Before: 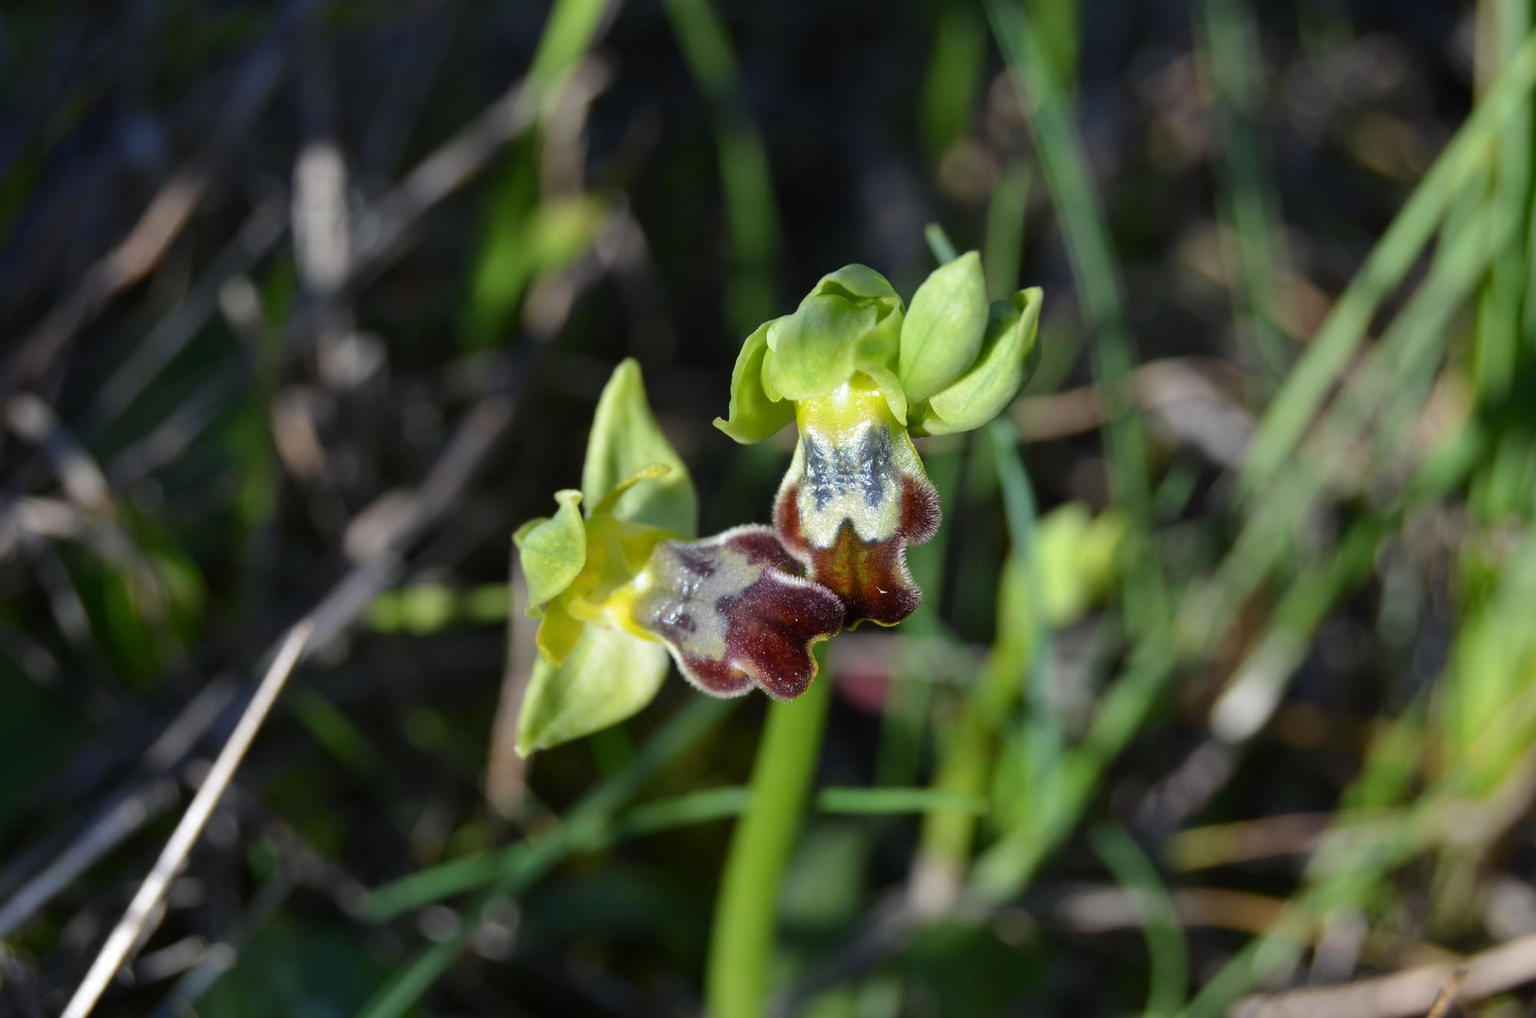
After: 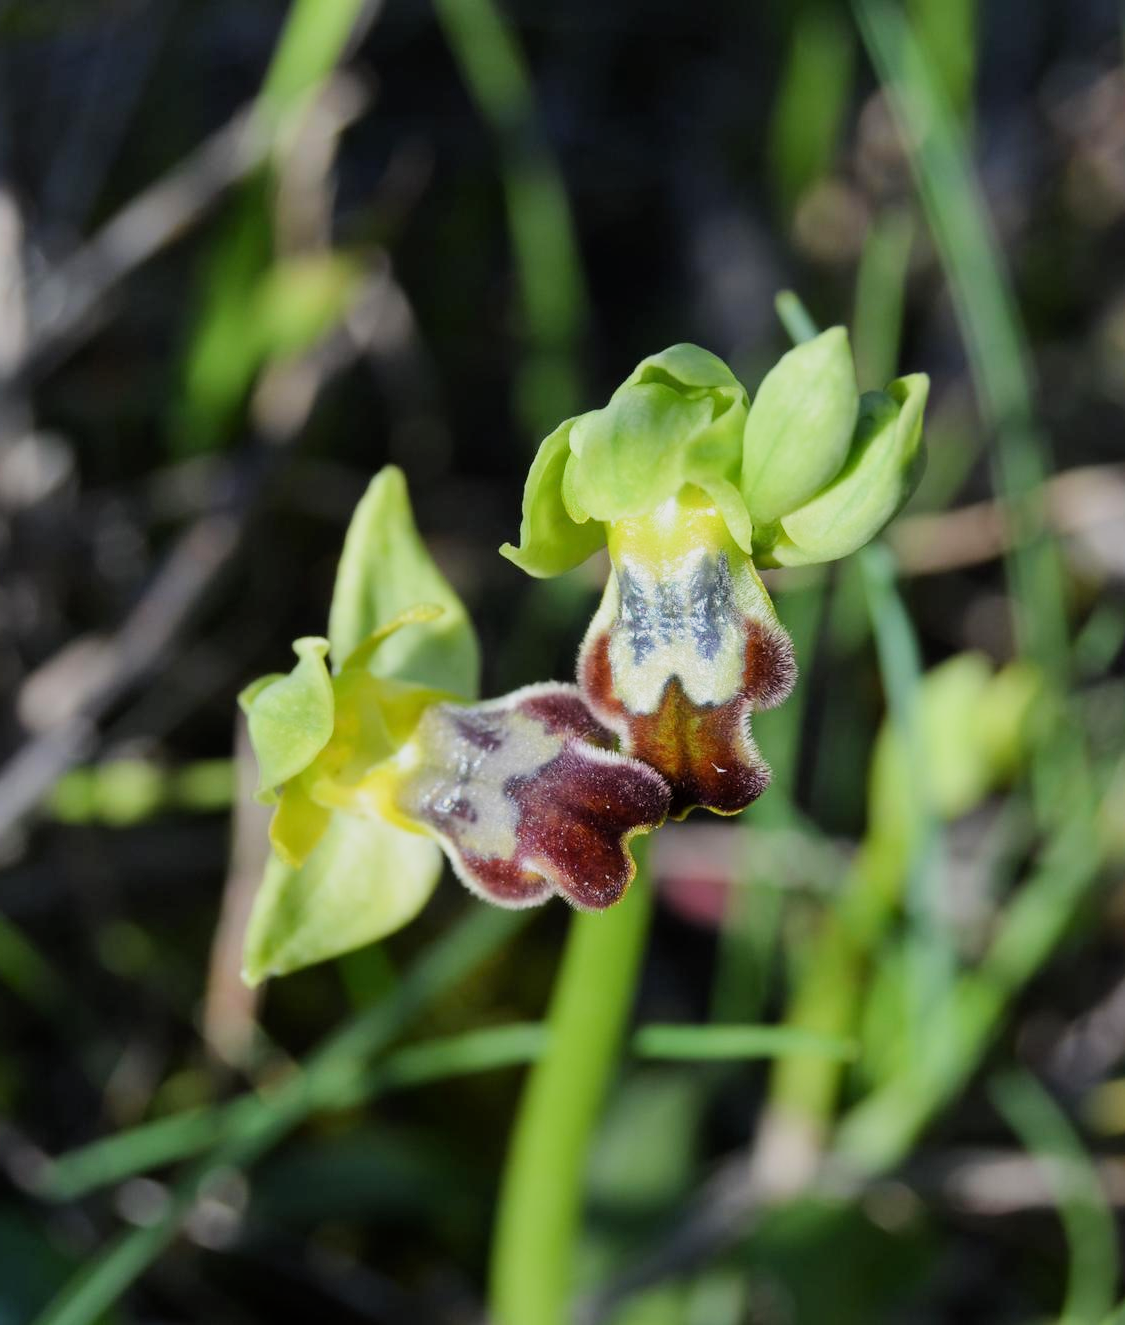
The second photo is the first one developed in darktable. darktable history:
filmic rgb: black relative exposure -16 EV, white relative exposure 6.92 EV, hardness 4.7
crop: left 21.496%, right 22.254%
exposure: black level correction 0, exposure 0.7 EV, compensate exposure bias true, compensate highlight preservation false
